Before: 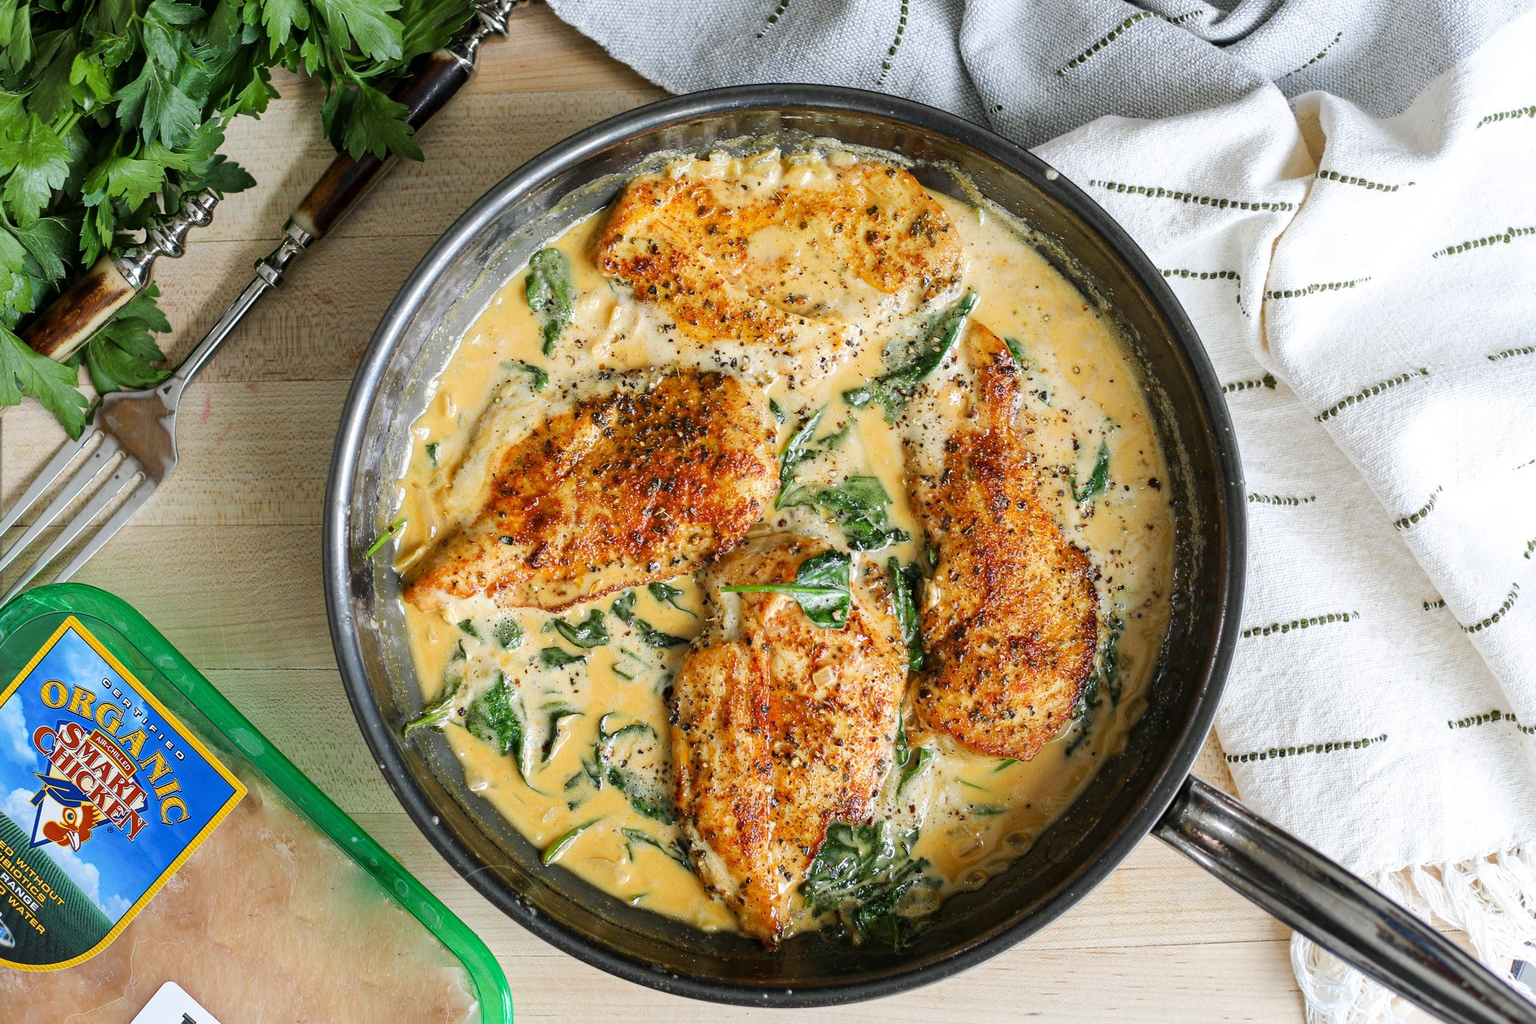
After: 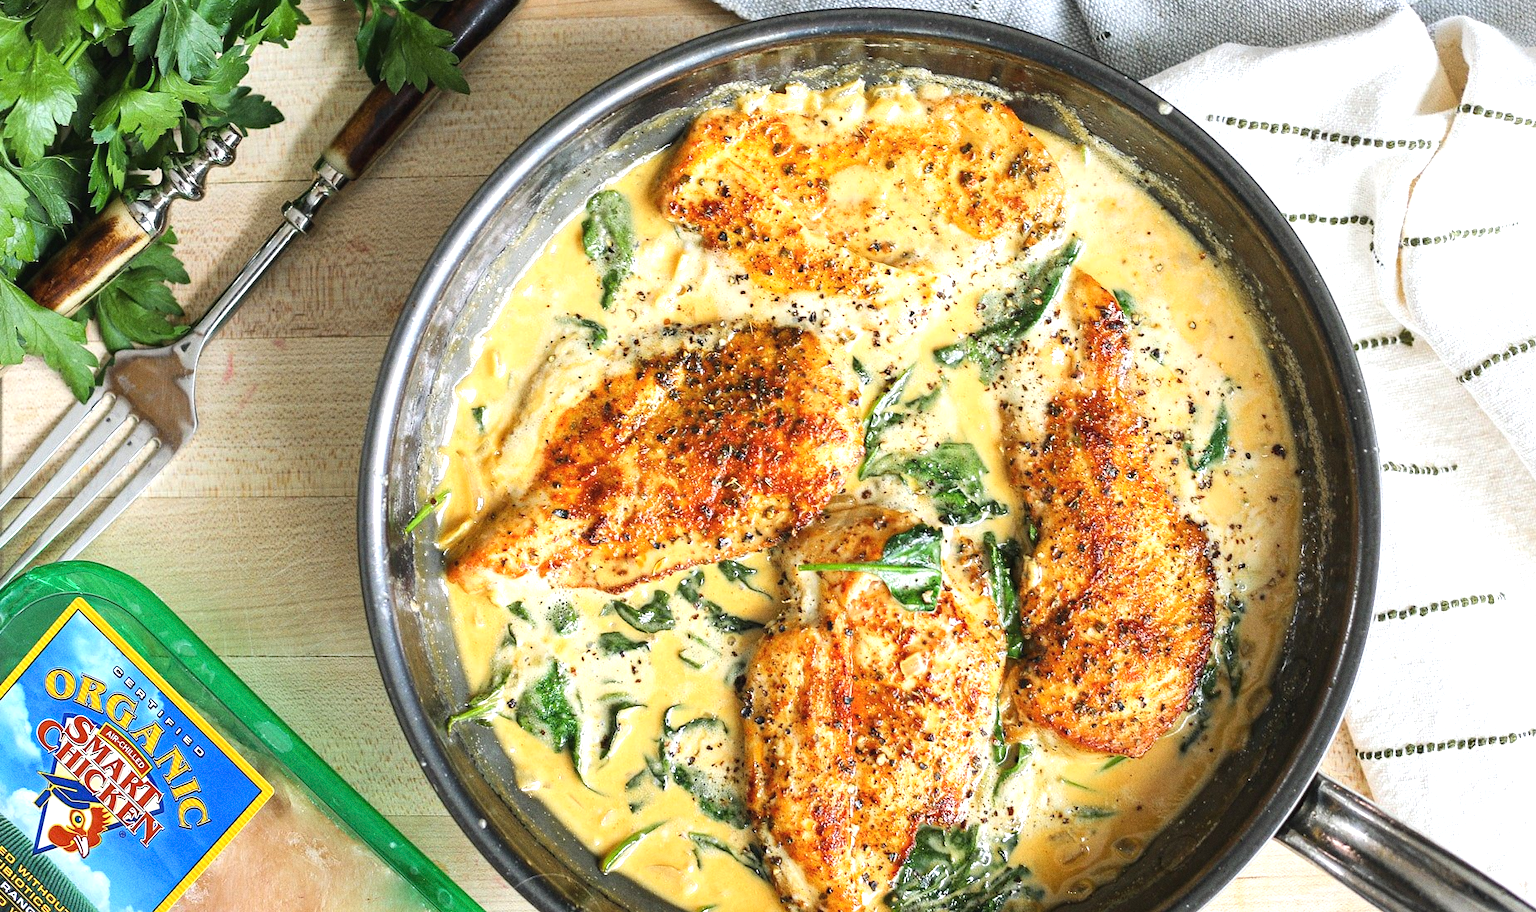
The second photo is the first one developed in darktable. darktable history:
exposure: black level correction -0.002, exposure 0.708 EV, compensate exposure bias true, compensate highlight preservation false
grain: coarseness 0.09 ISO
crop: top 7.49%, right 9.717%, bottom 11.943%
